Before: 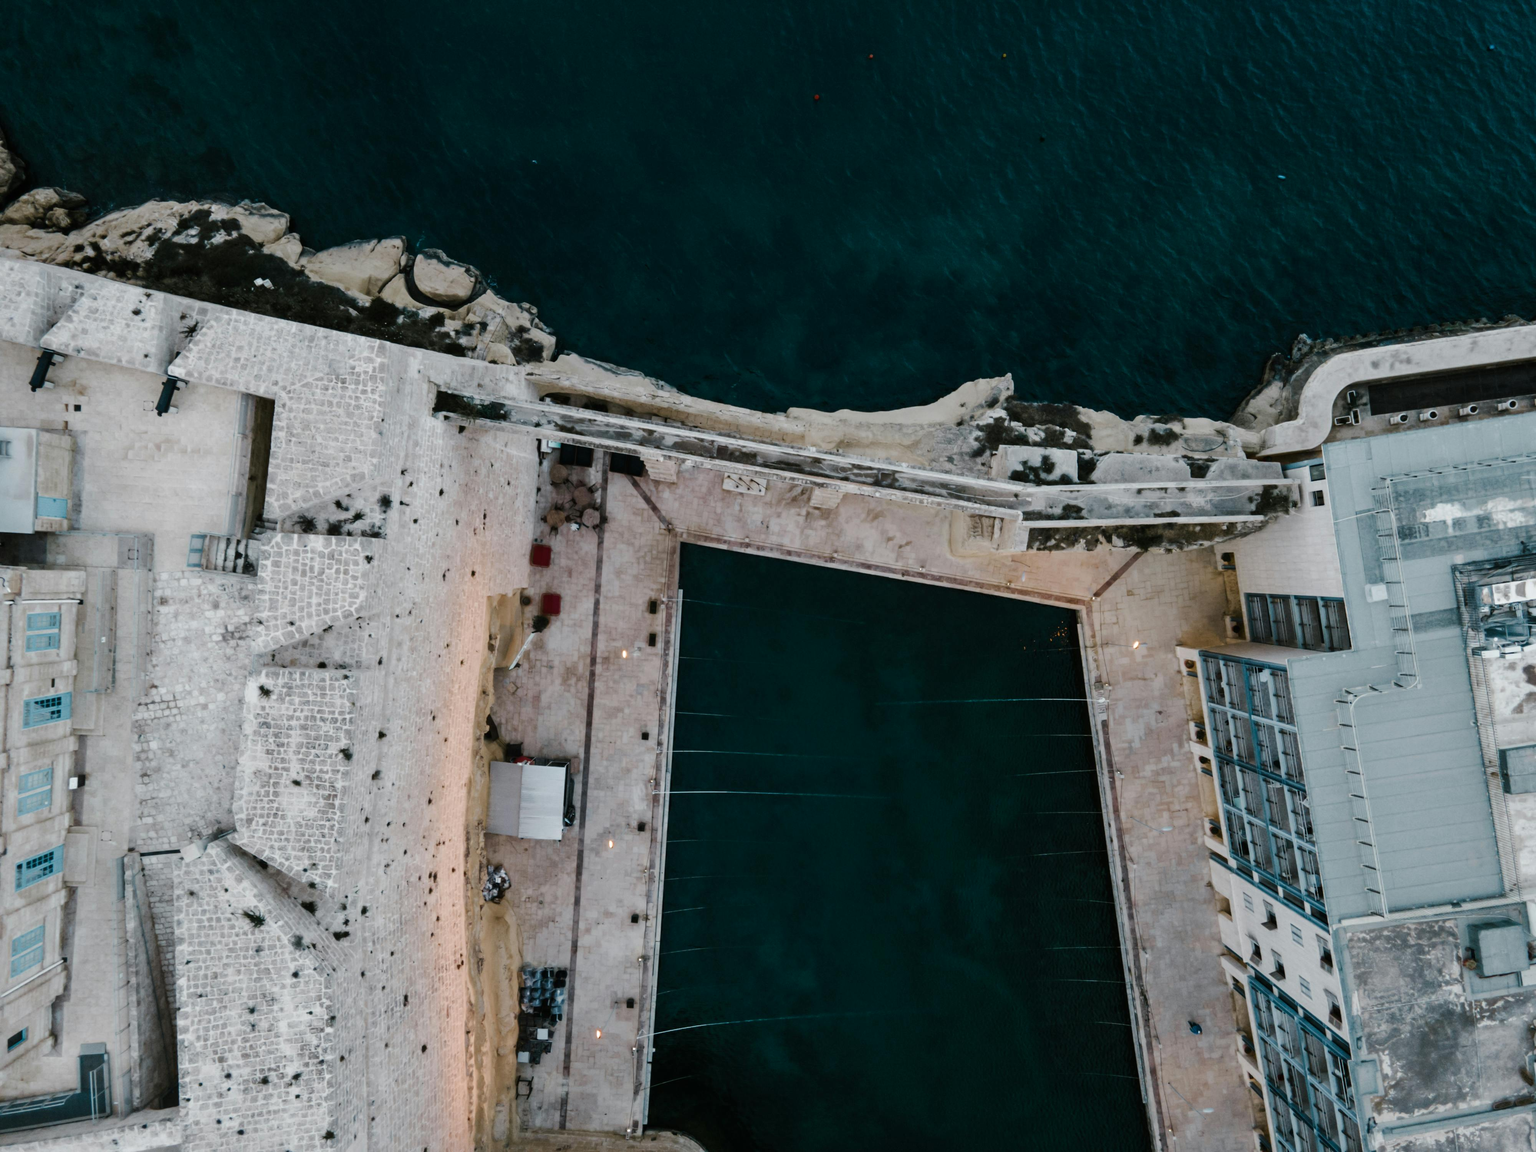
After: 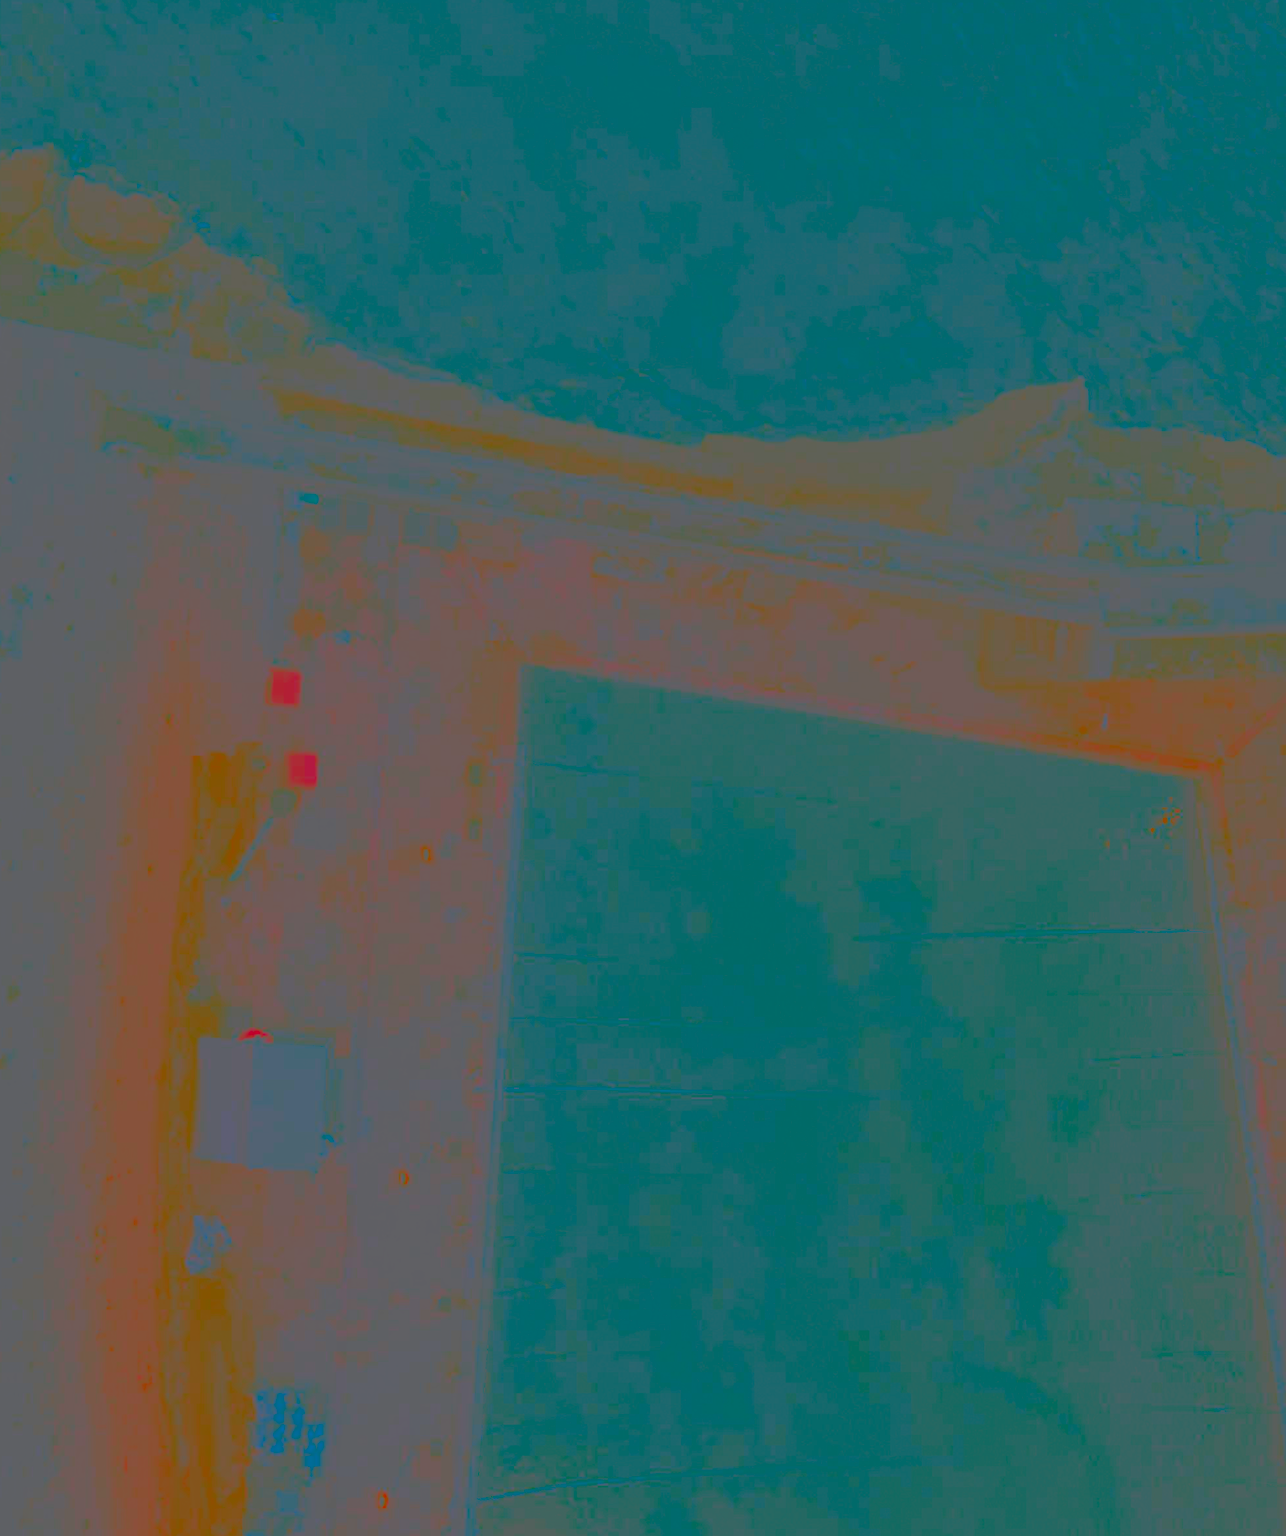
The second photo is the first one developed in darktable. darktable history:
contrast brightness saturation: contrast -0.99, brightness -0.158, saturation 0.762
exposure: black level correction 0, exposure 1.2 EV, compensate highlight preservation false
crop and rotate: angle 0.025°, left 24.338%, top 13.203%, right 26.406%, bottom 8.382%
